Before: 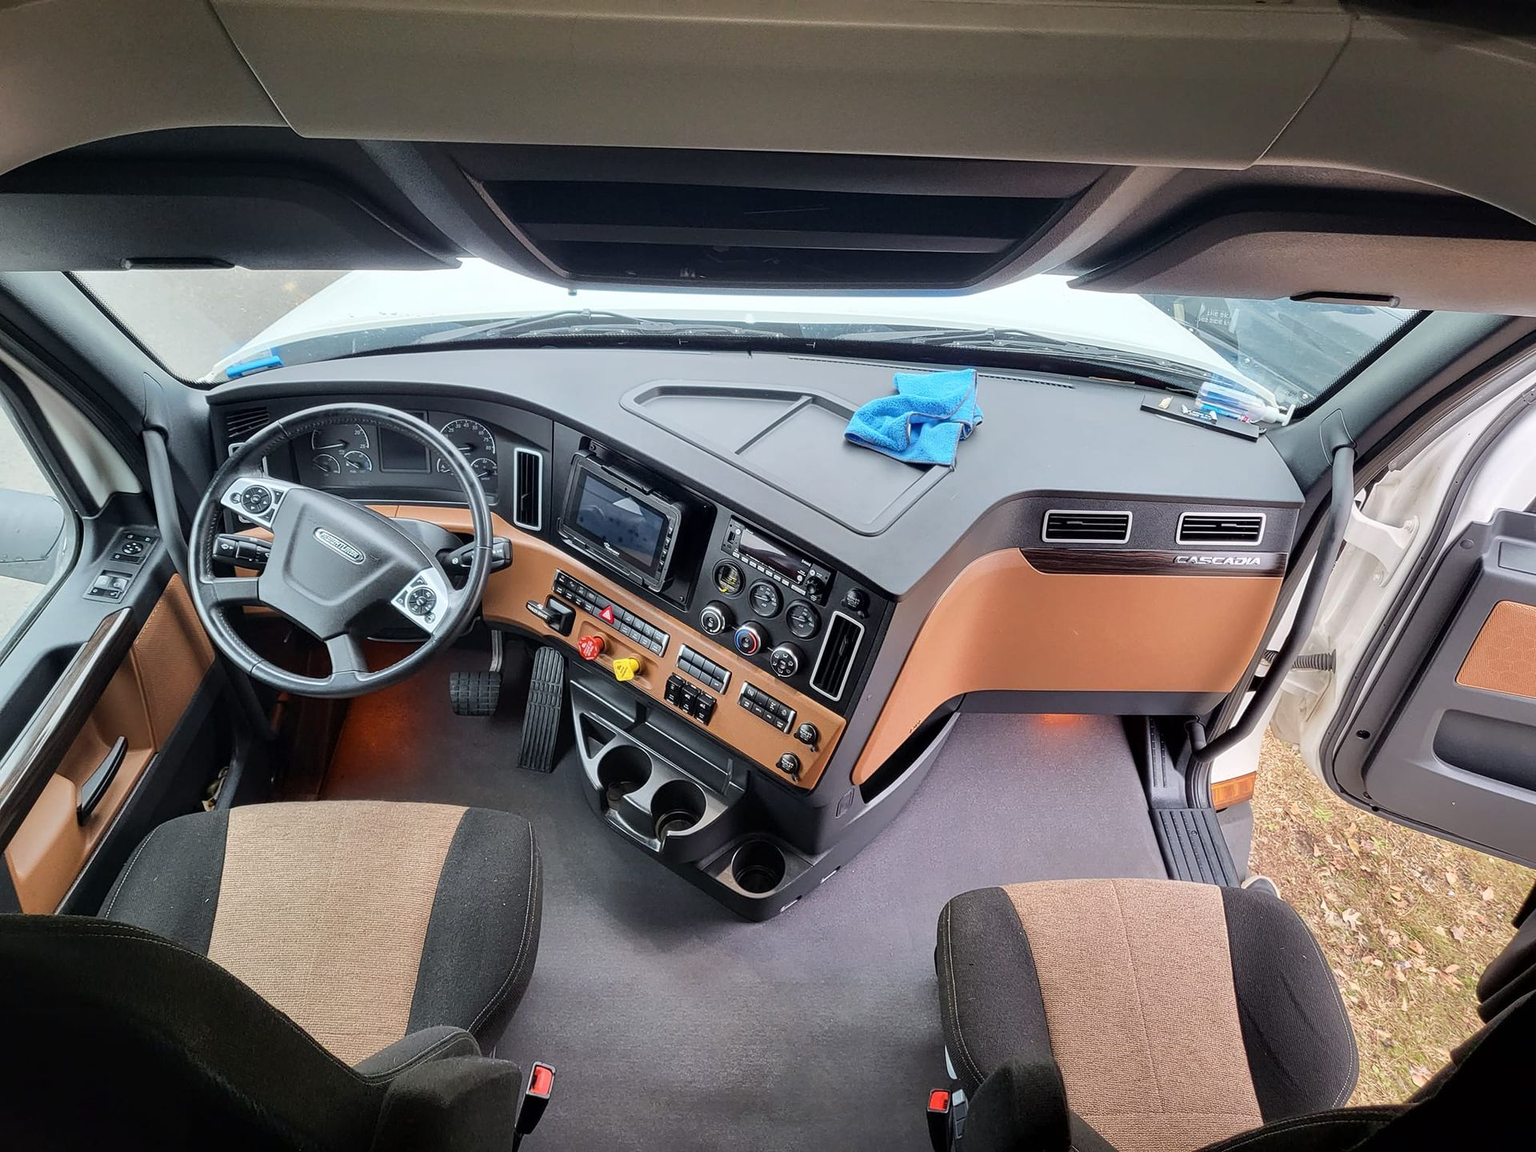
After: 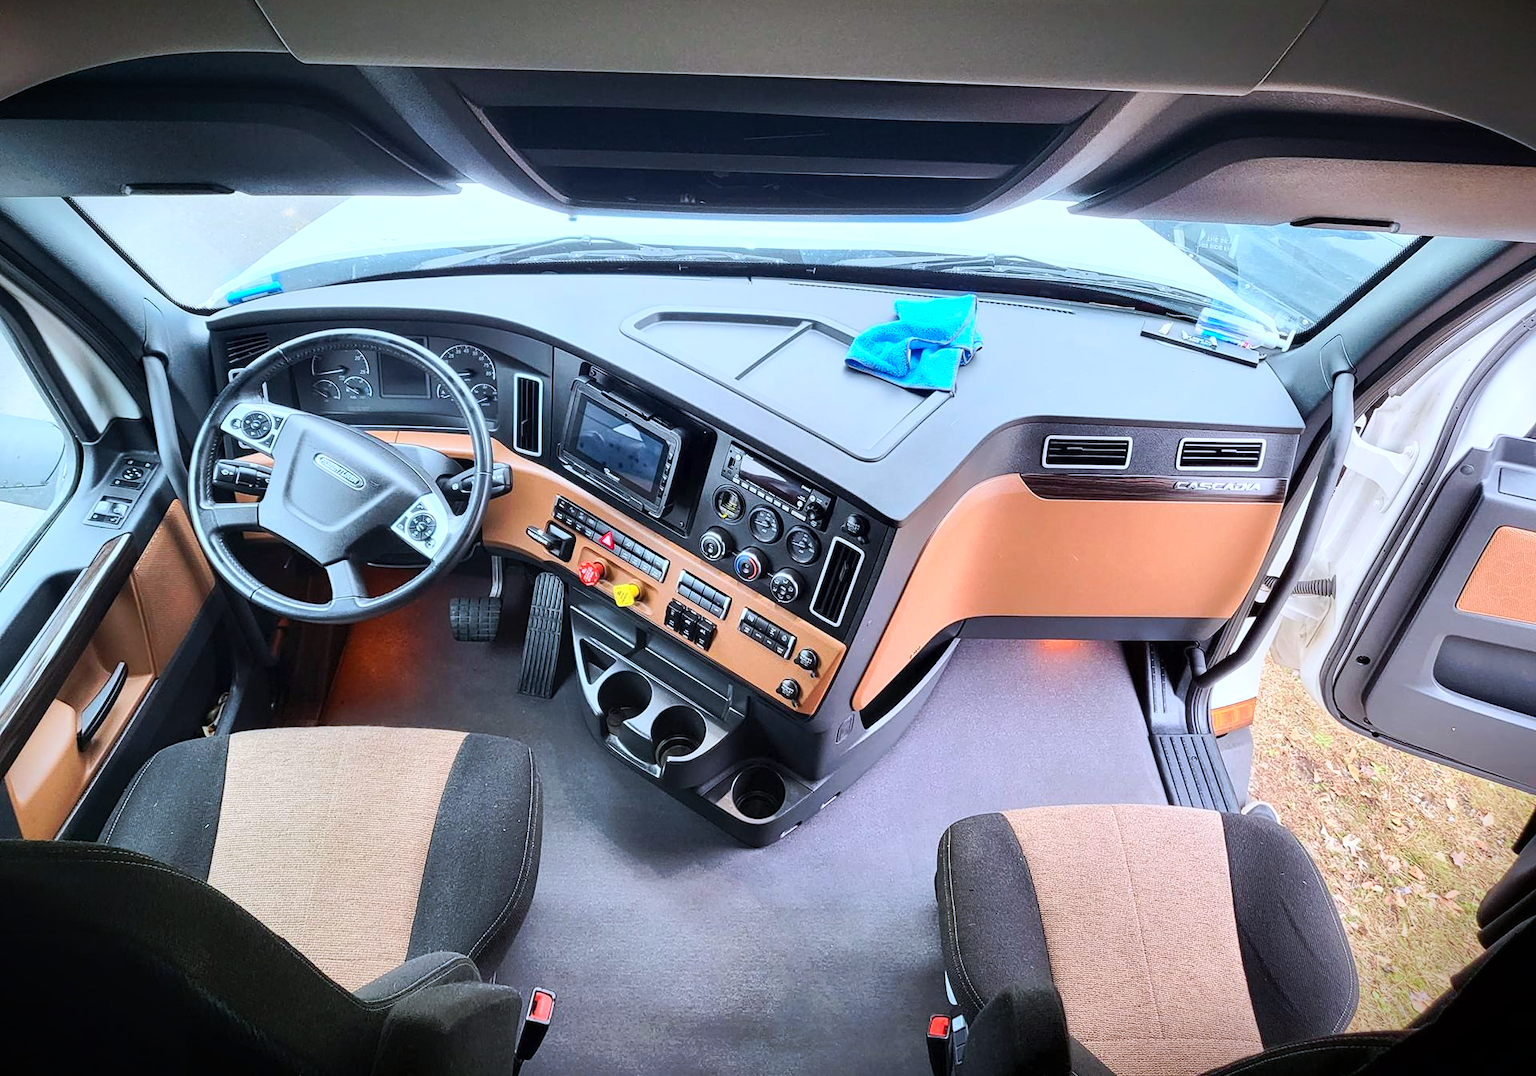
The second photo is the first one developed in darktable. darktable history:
crop and rotate: top 6.466%
color calibration: x 0.37, y 0.382, temperature 4317.91 K
contrast brightness saturation: contrast 0.202, brightness 0.159, saturation 0.222
exposure: exposure 0.129 EV, compensate exposure bias true, compensate highlight preservation false
tone curve: curves: ch0 [(0, 0) (0.003, 0.003) (0.011, 0.011) (0.025, 0.024) (0.044, 0.043) (0.069, 0.067) (0.1, 0.096) (0.136, 0.131) (0.177, 0.171) (0.224, 0.217) (0.277, 0.268) (0.335, 0.324) (0.399, 0.386) (0.468, 0.453) (0.543, 0.547) (0.623, 0.626) (0.709, 0.712) (0.801, 0.802) (0.898, 0.898) (1, 1)], preserve colors none
vignetting: fall-off start 100.98%, brightness -0.999, saturation 0.491, width/height ratio 1.324, unbound false
